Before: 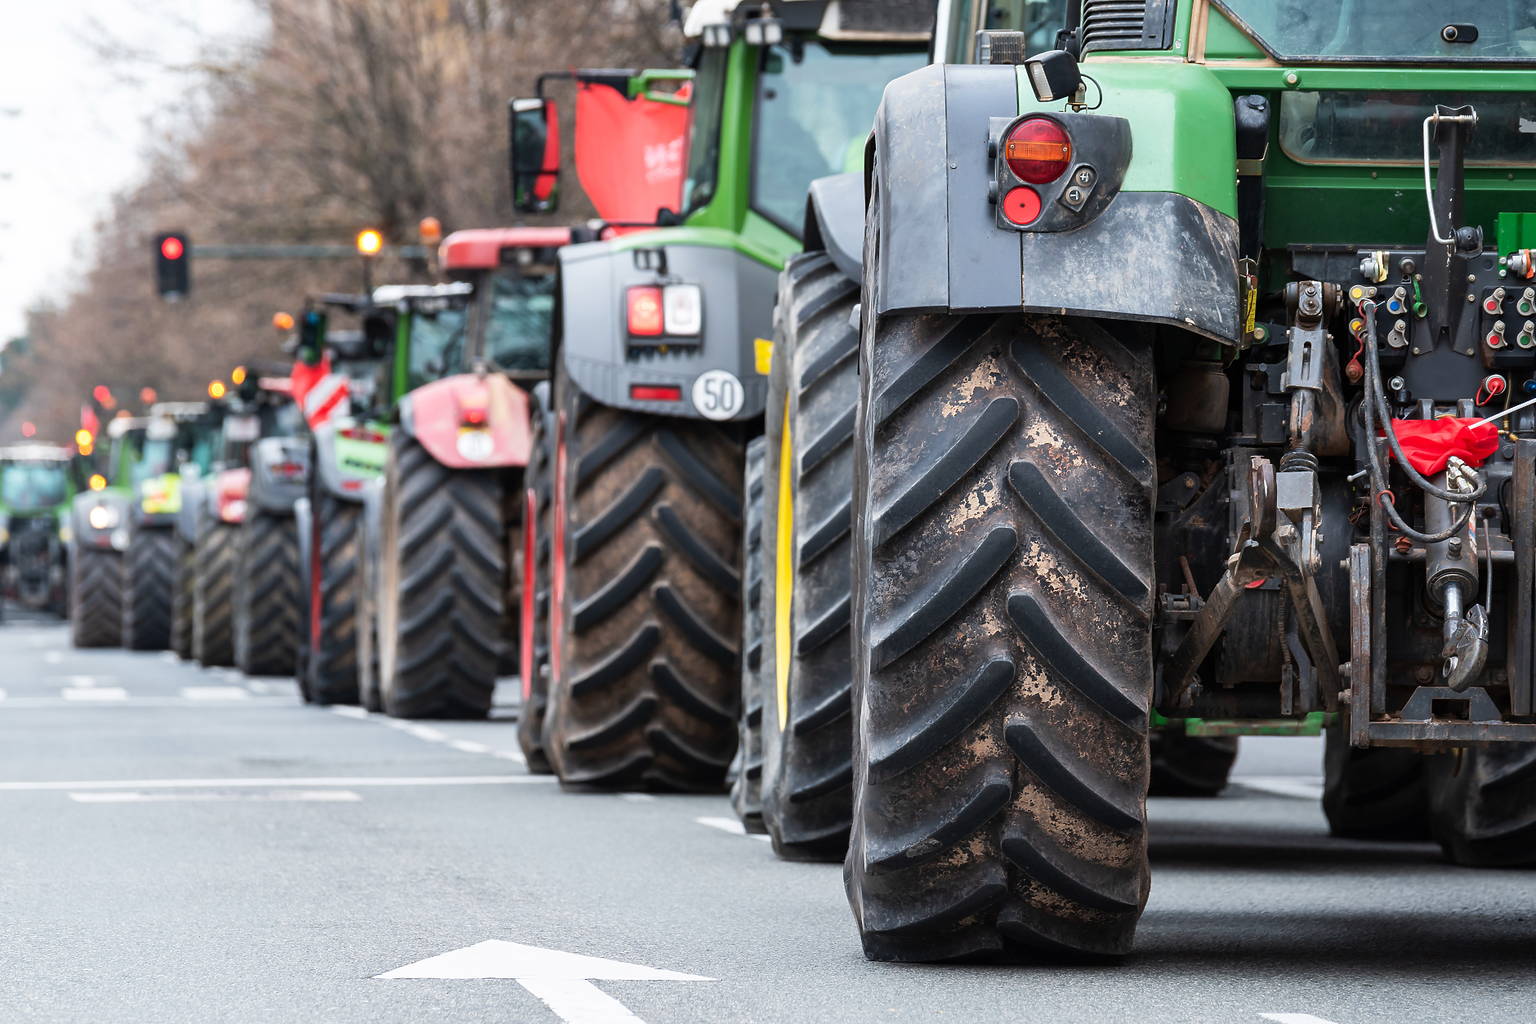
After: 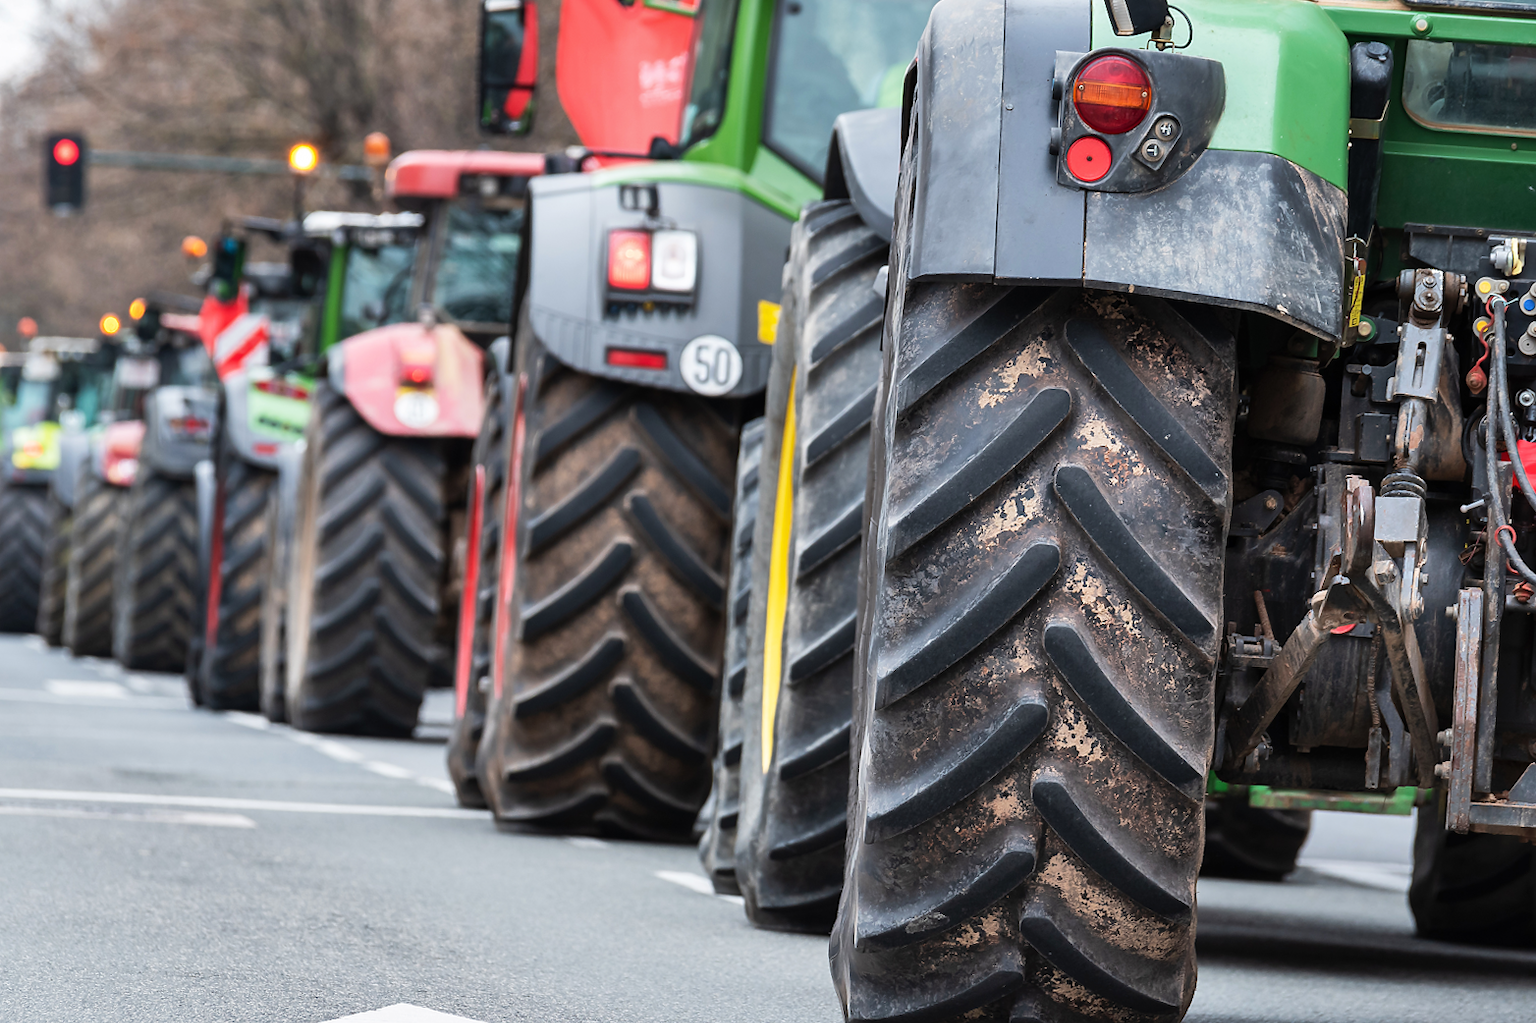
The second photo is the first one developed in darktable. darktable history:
crop and rotate: angle -3.27°, left 5.211%, top 5.211%, right 4.607%, bottom 4.607%
shadows and highlights: soften with gaussian
